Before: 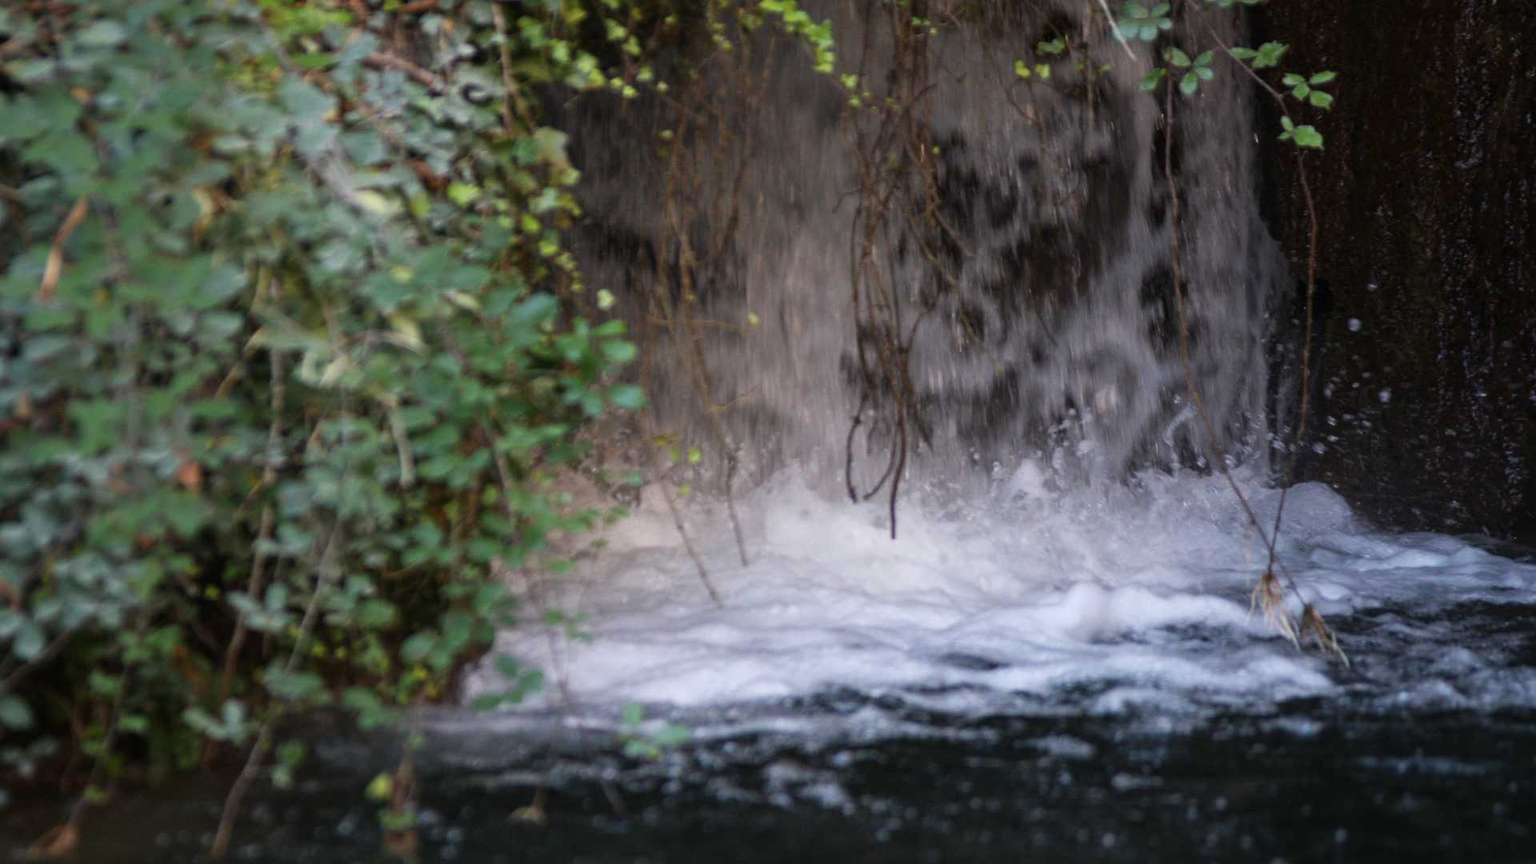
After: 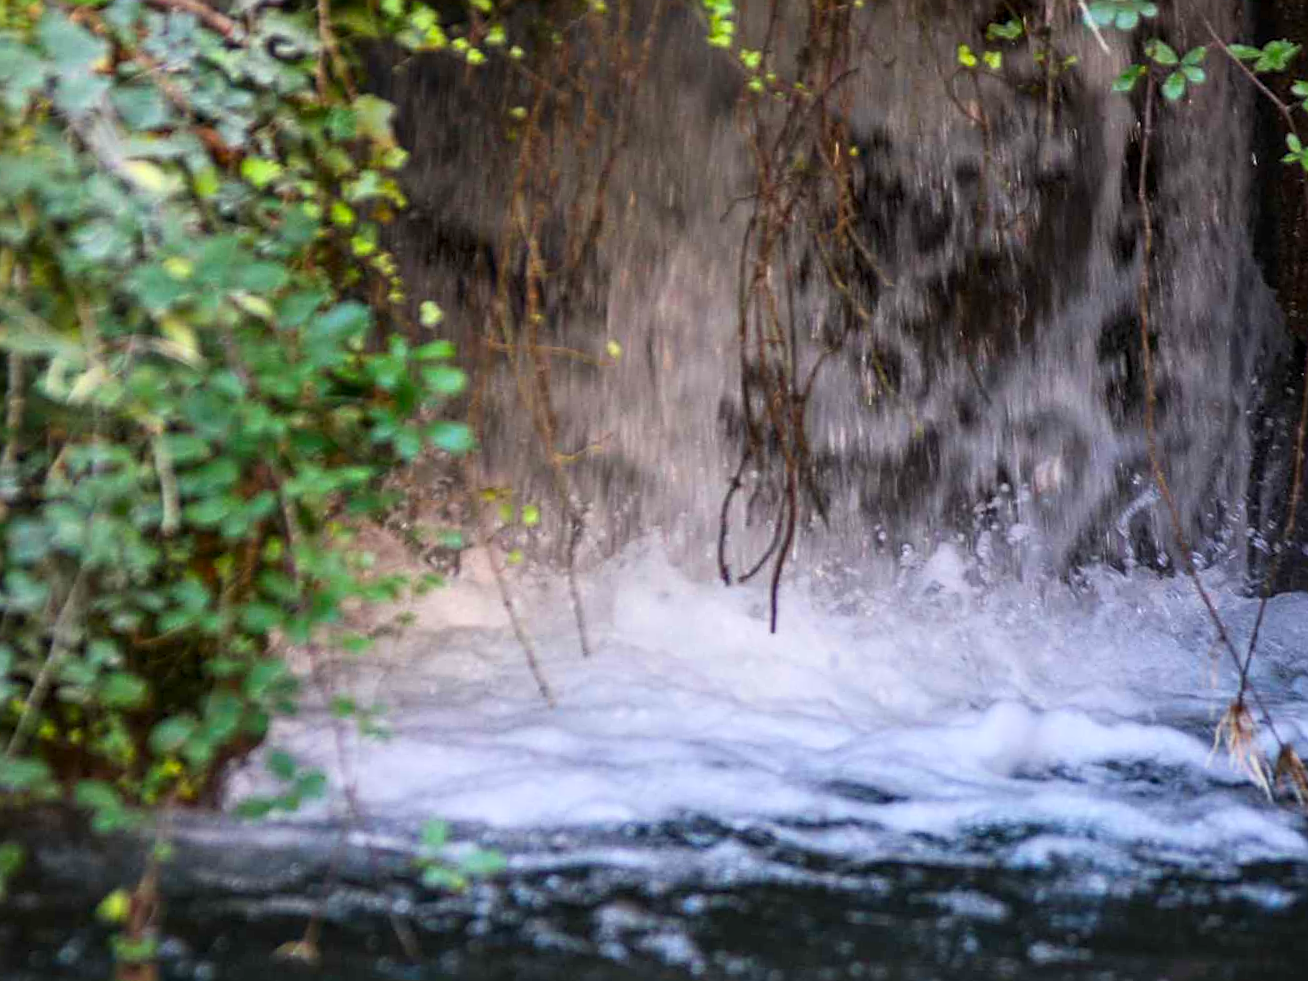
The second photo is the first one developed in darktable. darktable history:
local contrast: on, module defaults
color zones: curves: ch0 [(0, 0.613) (0.01, 0.613) (0.245, 0.448) (0.498, 0.529) (0.642, 0.665) (0.879, 0.777) (0.99, 0.613)]; ch1 [(0, 0) (0.143, 0) (0.286, 0) (0.429, 0) (0.571, 0) (0.714, 0) (0.857, 0)], mix -131.09%
sharpen: on, module defaults
contrast brightness saturation: contrast 0.2, brightness 0.16, saturation 0.22
crop and rotate: angle -3.27°, left 14.277%, top 0.028%, right 10.766%, bottom 0.028%
